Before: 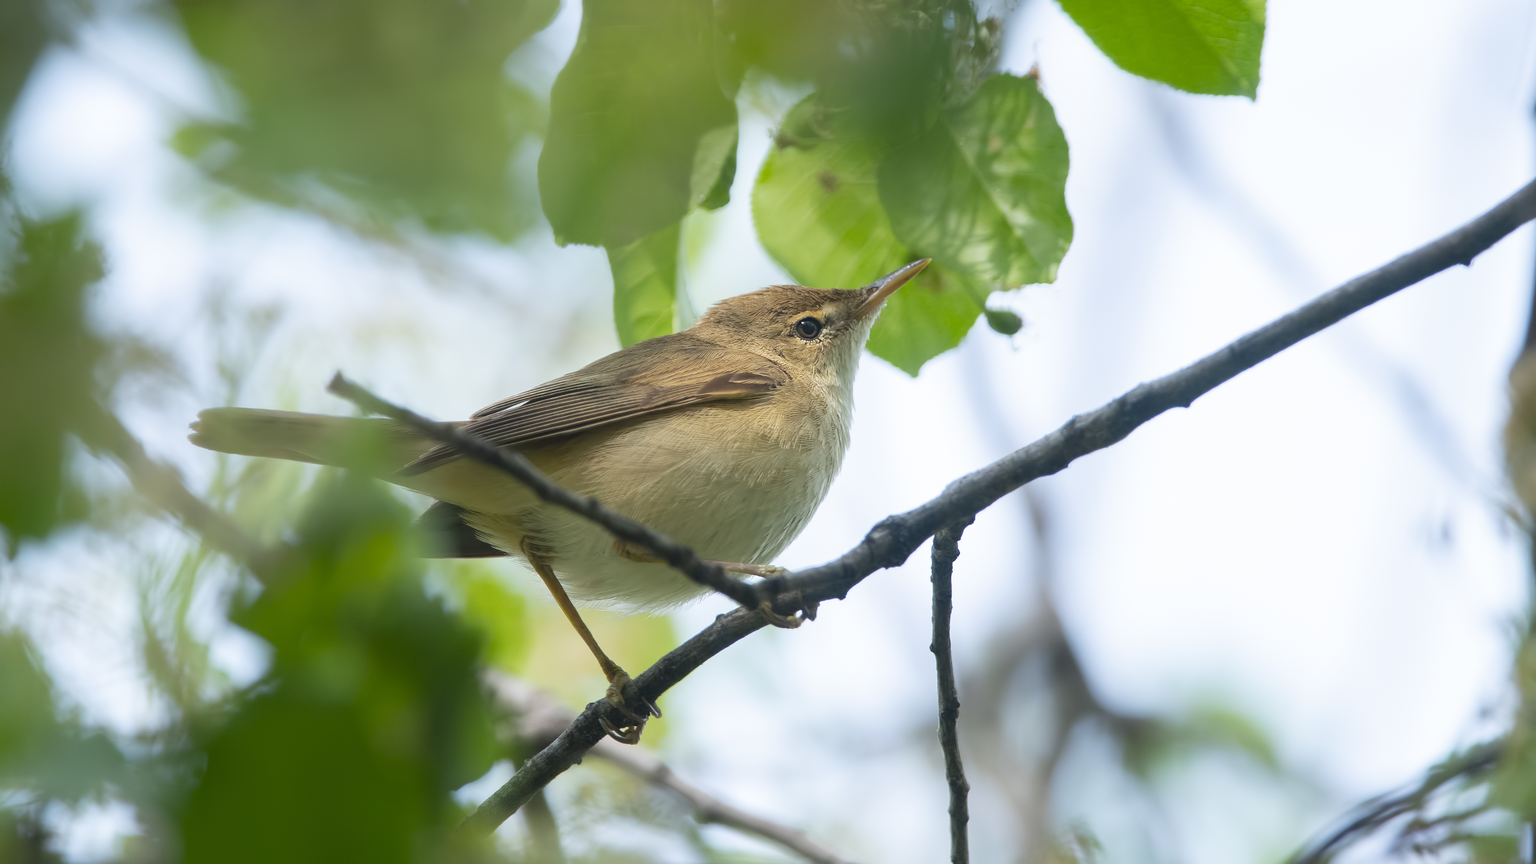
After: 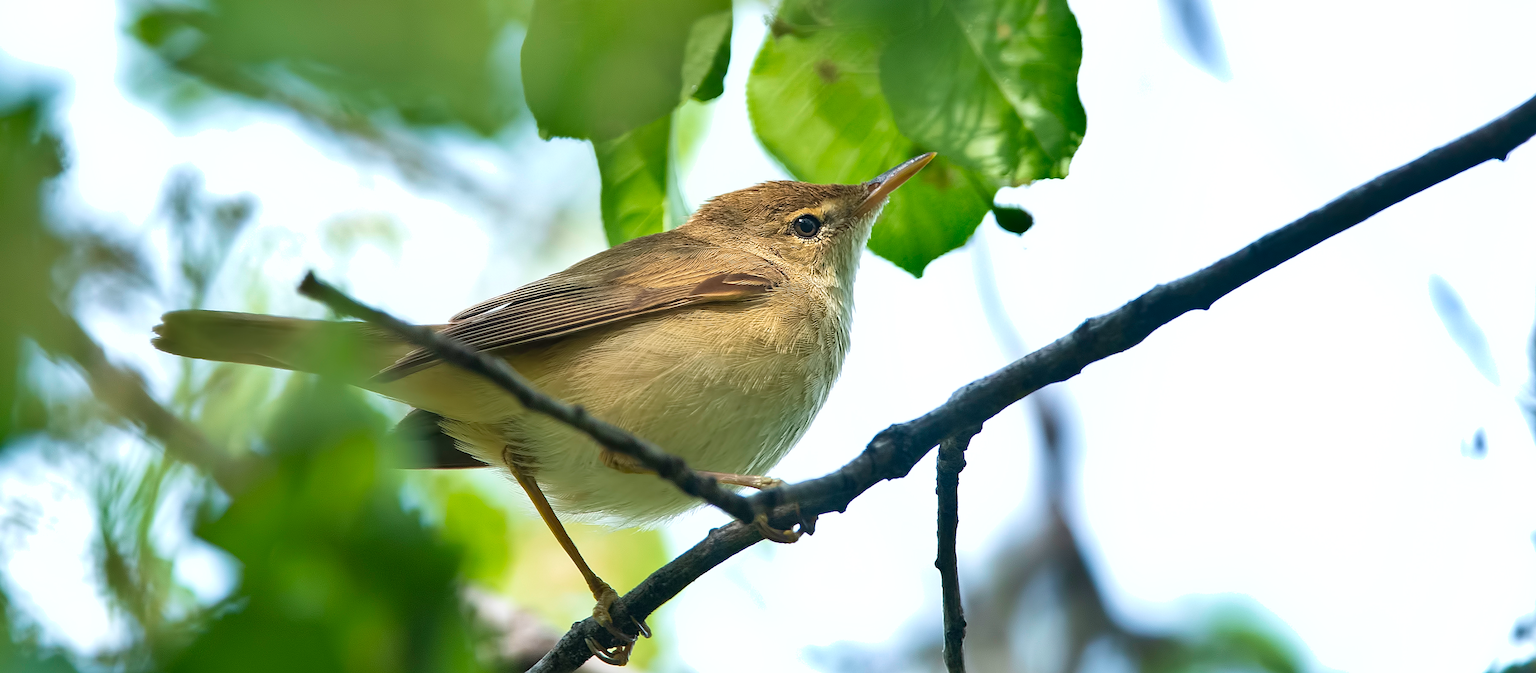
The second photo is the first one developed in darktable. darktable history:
crop and rotate: left 2.951%, top 13.311%, right 2.375%, bottom 12.885%
shadows and highlights: radius 101.97, shadows 50.43, highlights -64.84, soften with gaussian
sharpen: on, module defaults
haze removal: compatibility mode true, adaptive false
tone equalizer: -8 EV -0.418 EV, -7 EV -0.381 EV, -6 EV -0.304 EV, -5 EV -0.206 EV, -3 EV 0.244 EV, -2 EV 0.341 EV, -1 EV 0.366 EV, +0 EV 0.414 EV
velvia: on, module defaults
